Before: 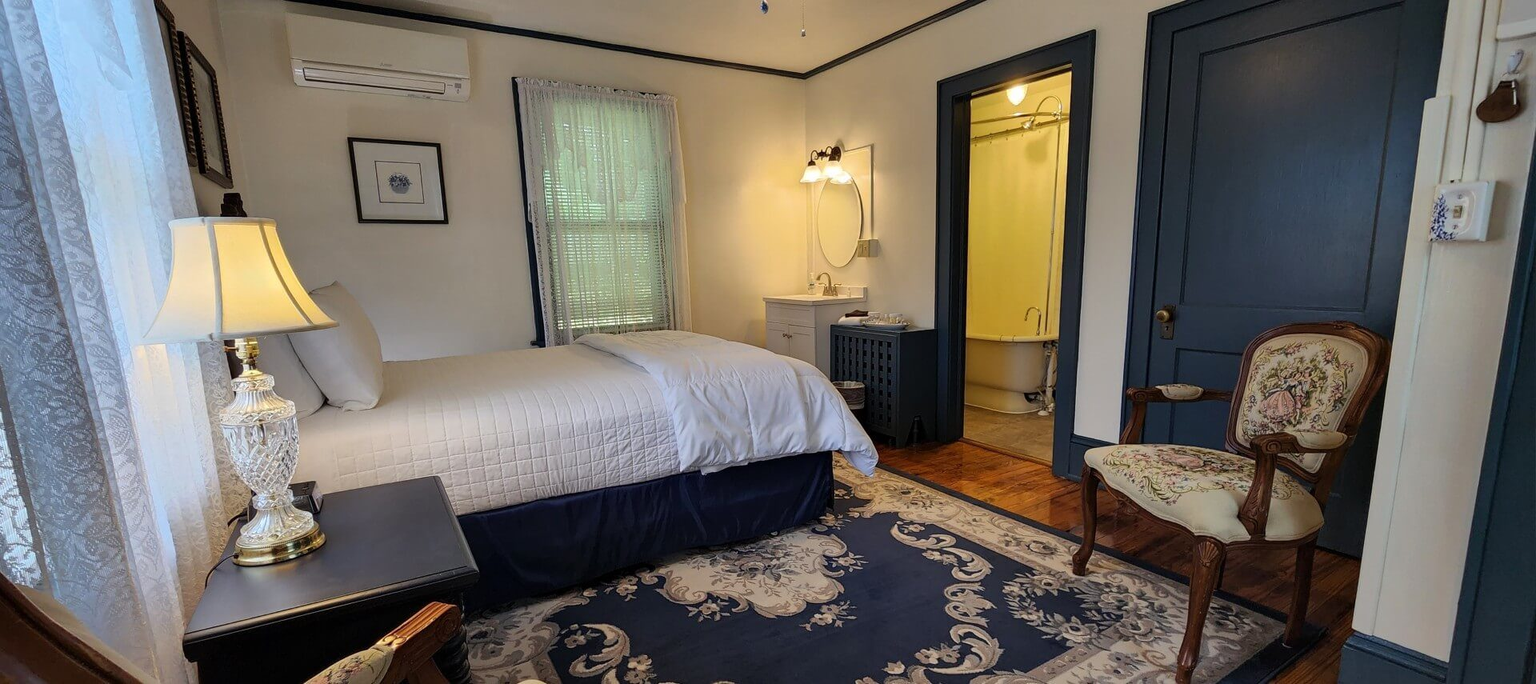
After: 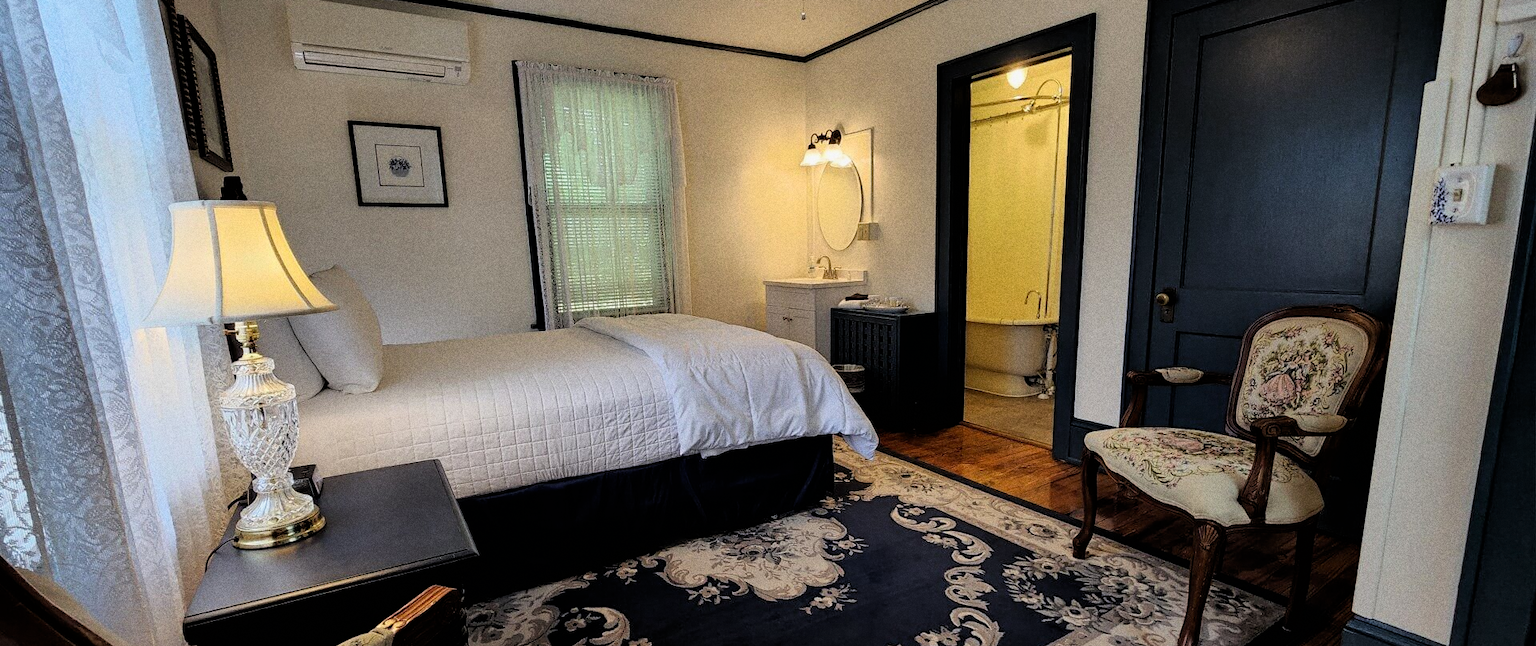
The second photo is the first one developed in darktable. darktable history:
crop and rotate: top 2.479%, bottom 3.018%
grain: coarseness 0.09 ISO, strength 40%
filmic rgb: black relative exposure -4.93 EV, white relative exposure 2.84 EV, hardness 3.72
